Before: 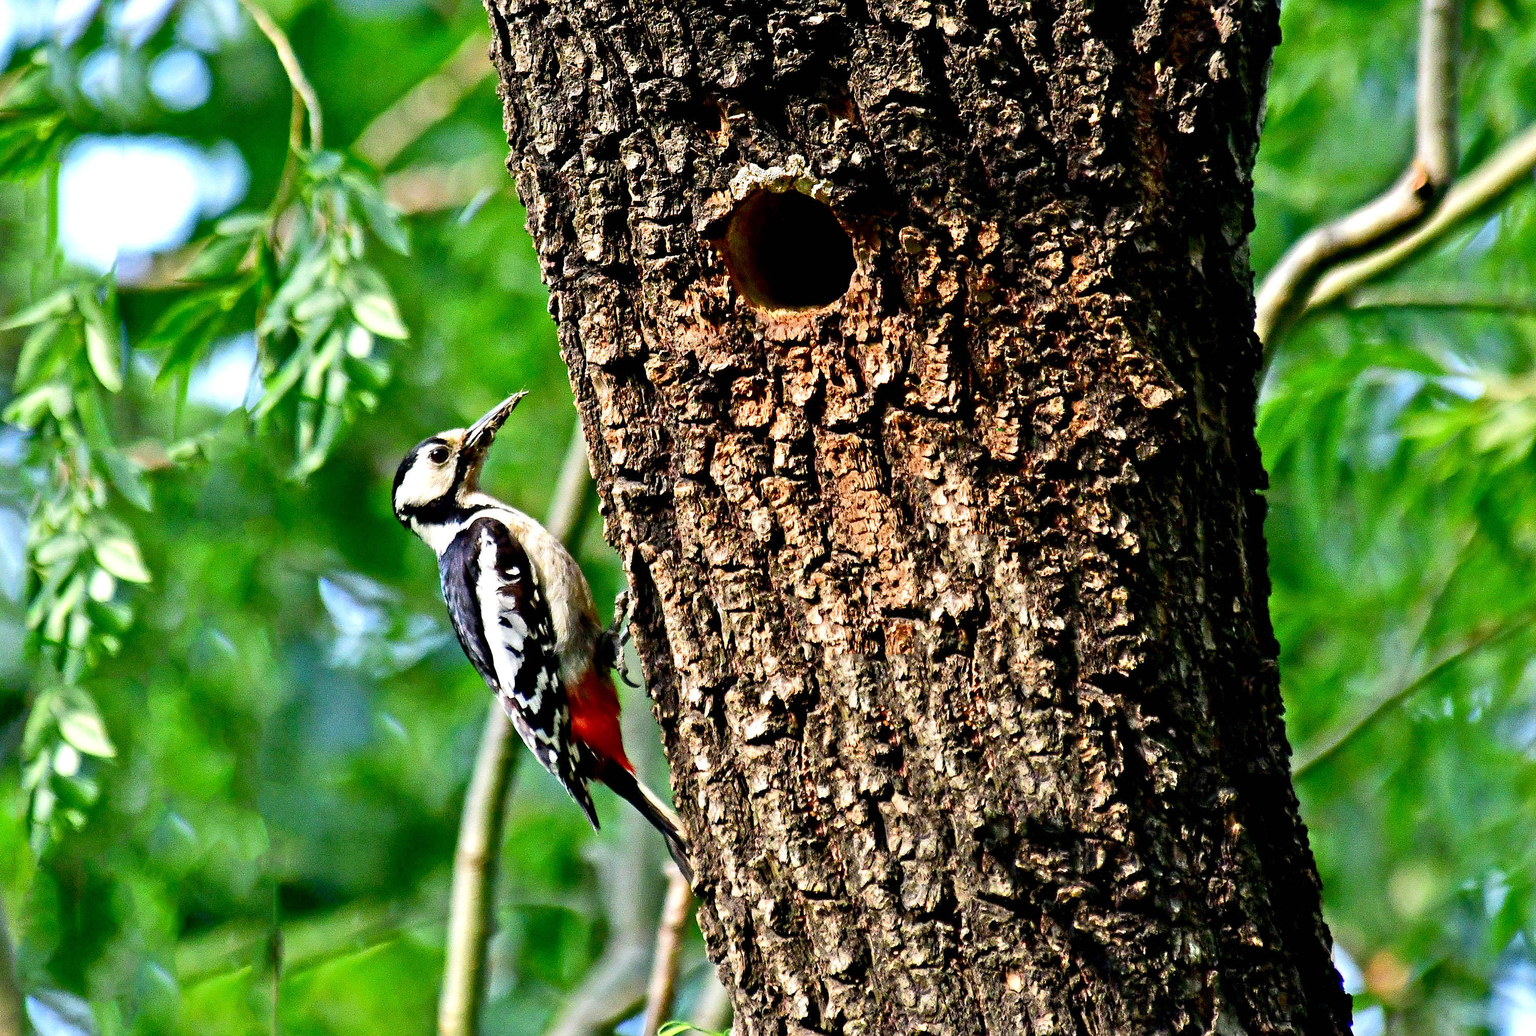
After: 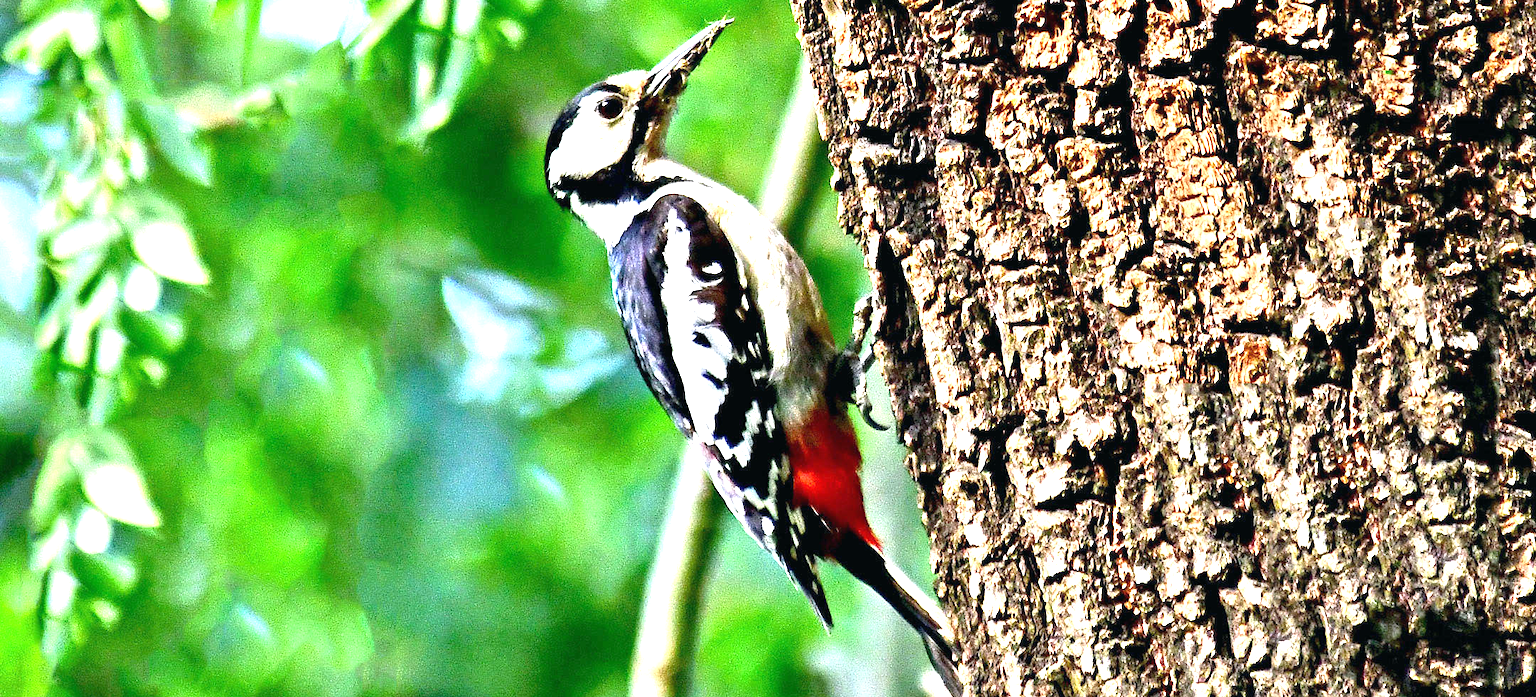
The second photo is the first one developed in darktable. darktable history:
crop: top 36.498%, right 27.964%, bottom 14.995%
white balance: red 0.974, blue 1.044
exposure: black level correction 0, exposure 1.1 EV, compensate exposure bias true, compensate highlight preservation false
color balance: mode lift, gamma, gain (sRGB), lift [1, 1, 1.022, 1.026]
